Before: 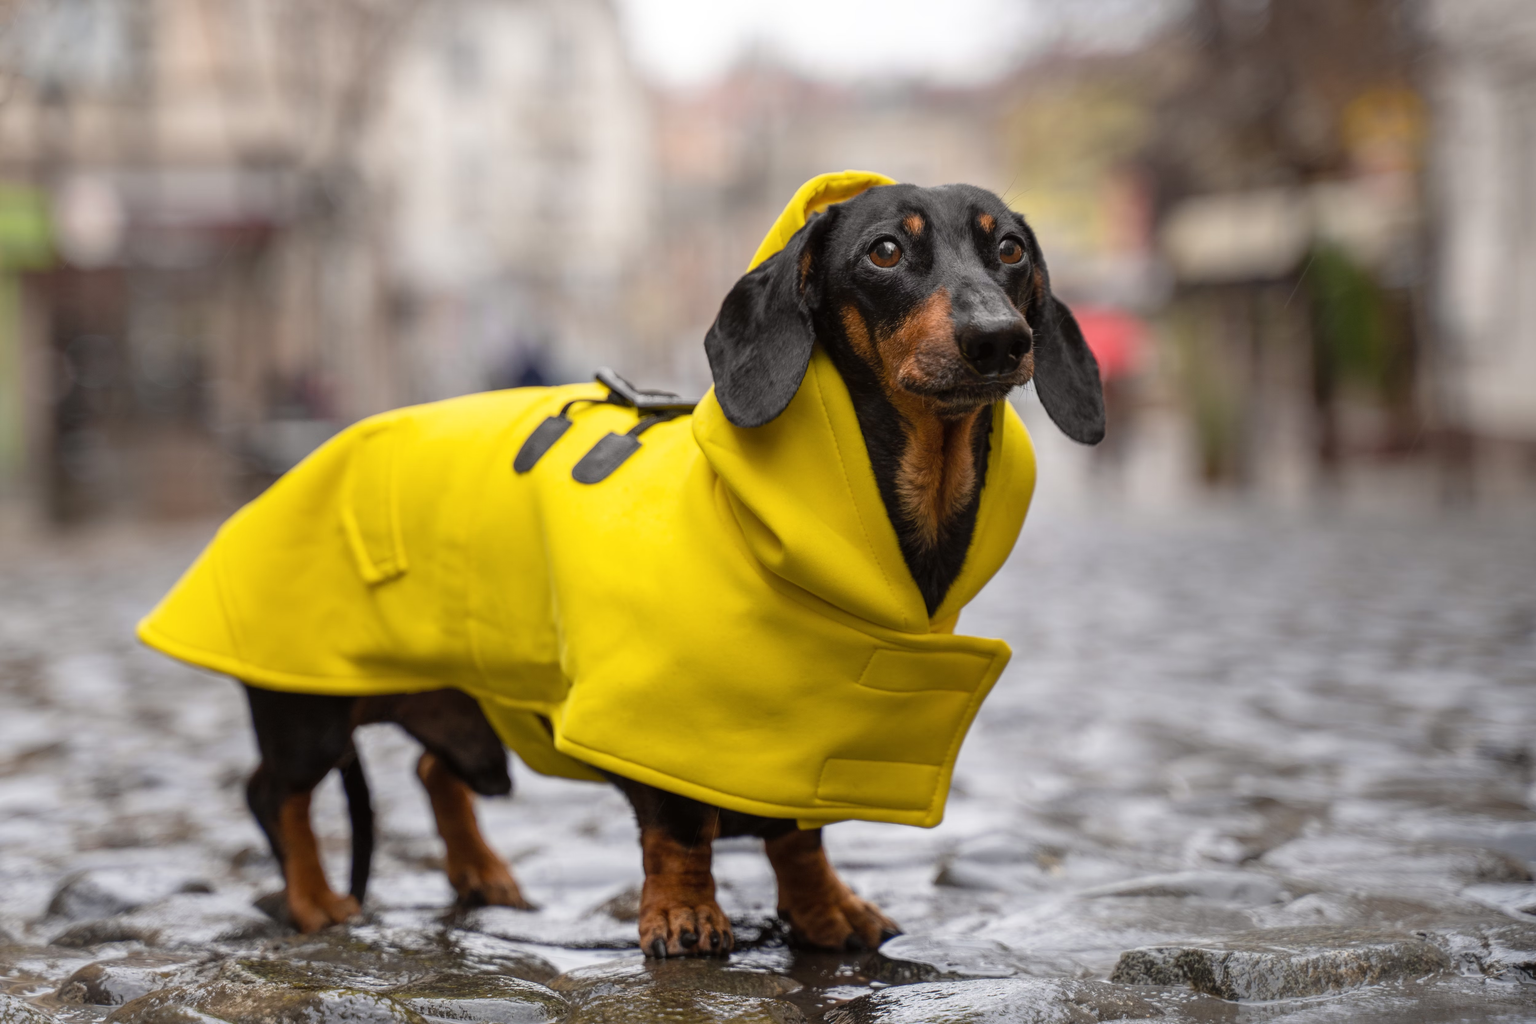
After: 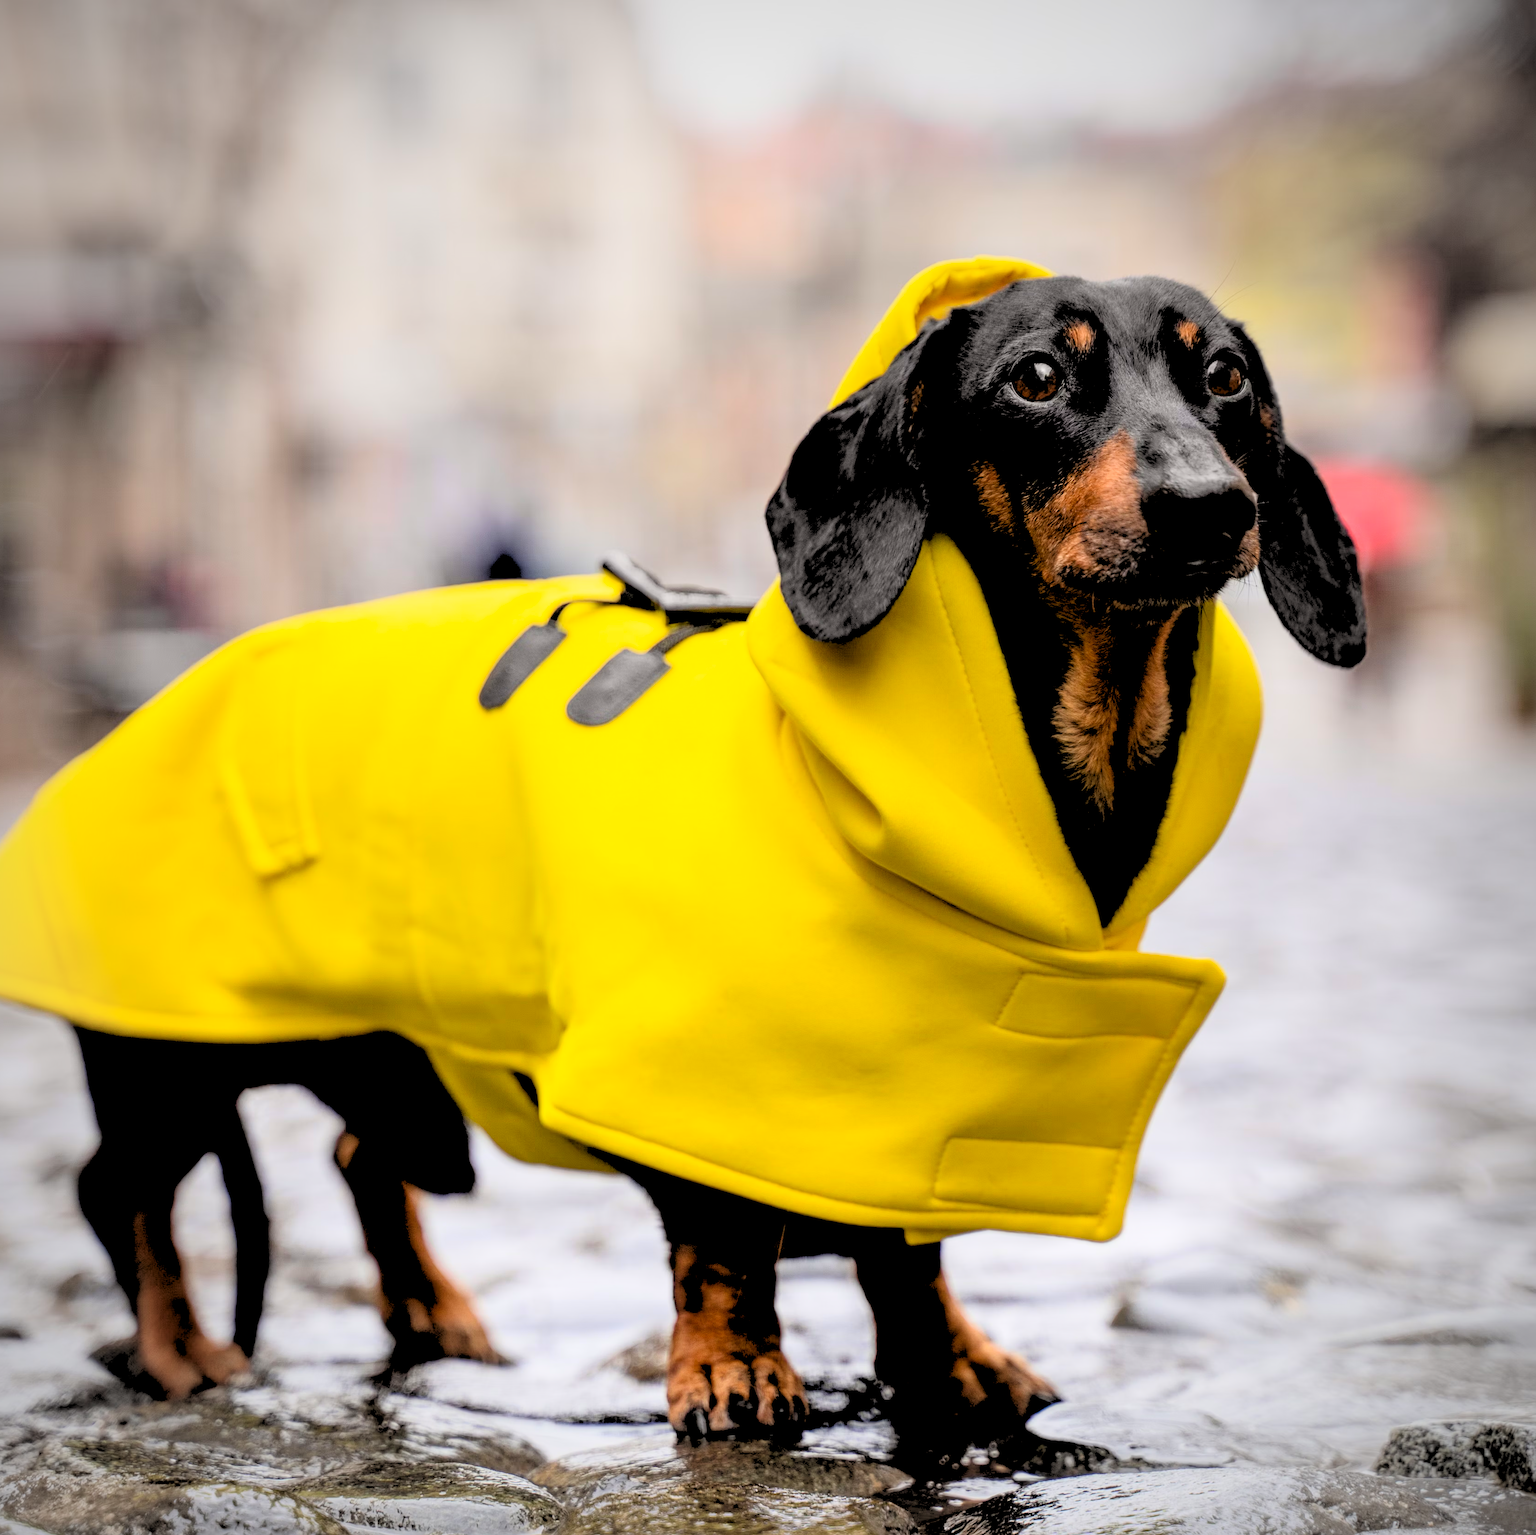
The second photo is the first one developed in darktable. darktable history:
graduated density: on, module defaults
contrast brightness saturation: contrast 0.23, brightness 0.1, saturation 0.29
rgb levels: levels [[0.027, 0.429, 0.996], [0, 0.5, 1], [0, 0.5, 1]]
vignetting: fall-off radius 63.6%
crop and rotate: left 12.673%, right 20.66%
